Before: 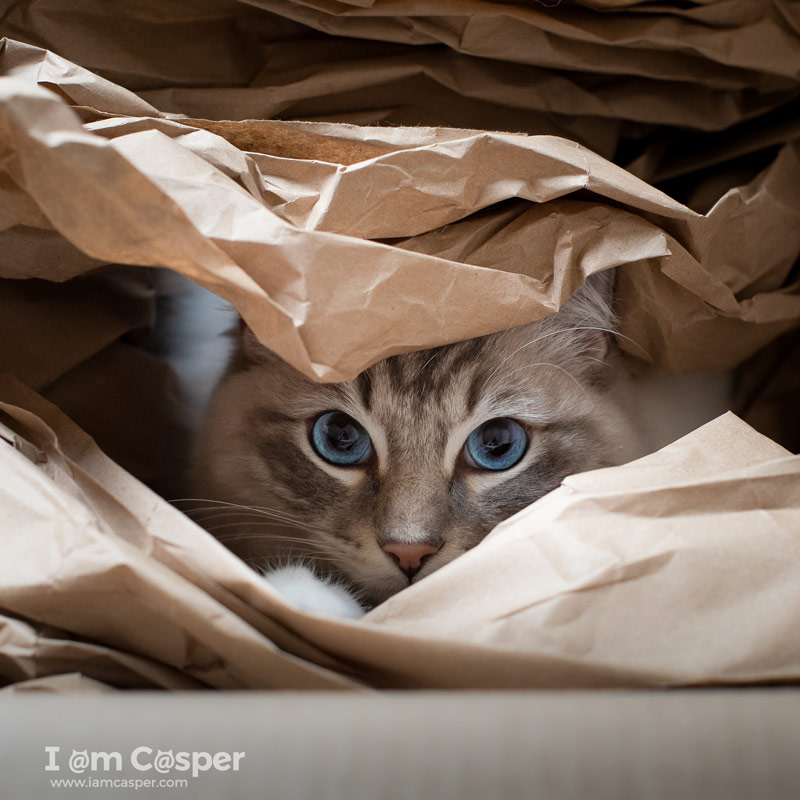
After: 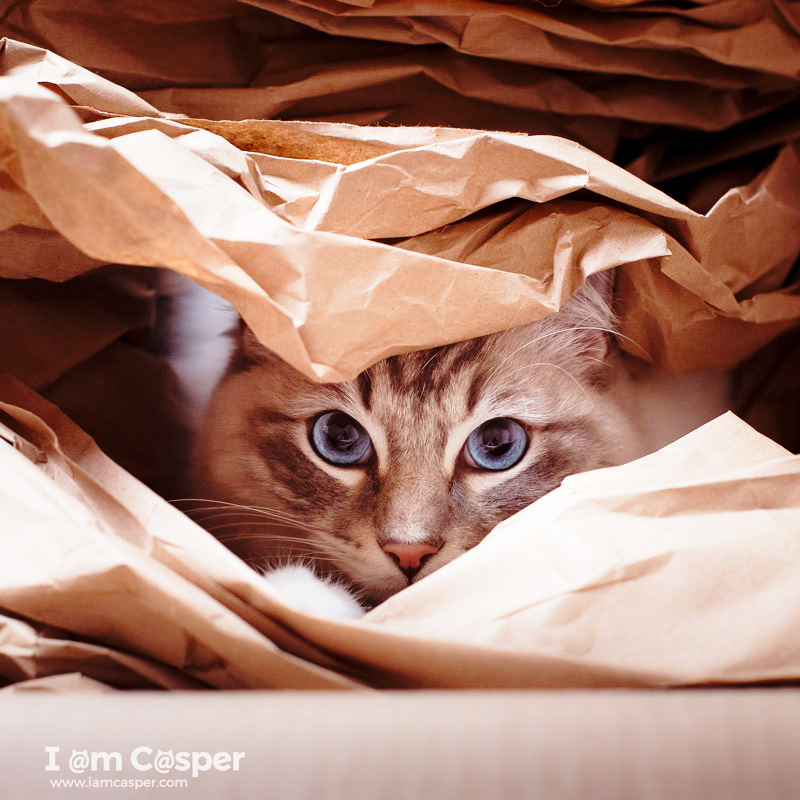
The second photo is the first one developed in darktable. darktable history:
base curve: curves: ch0 [(0, 0) (0.028, 0.03) (0.121, 0.232) (0.46, 0.748) (0.859, 0.968) (1, 1)], preserve colors none
rgb levels: mode RGB, independent channels, levels [[0, 0.474, 1], [0, 0.5, 1], [0, 0.5, 1]]
